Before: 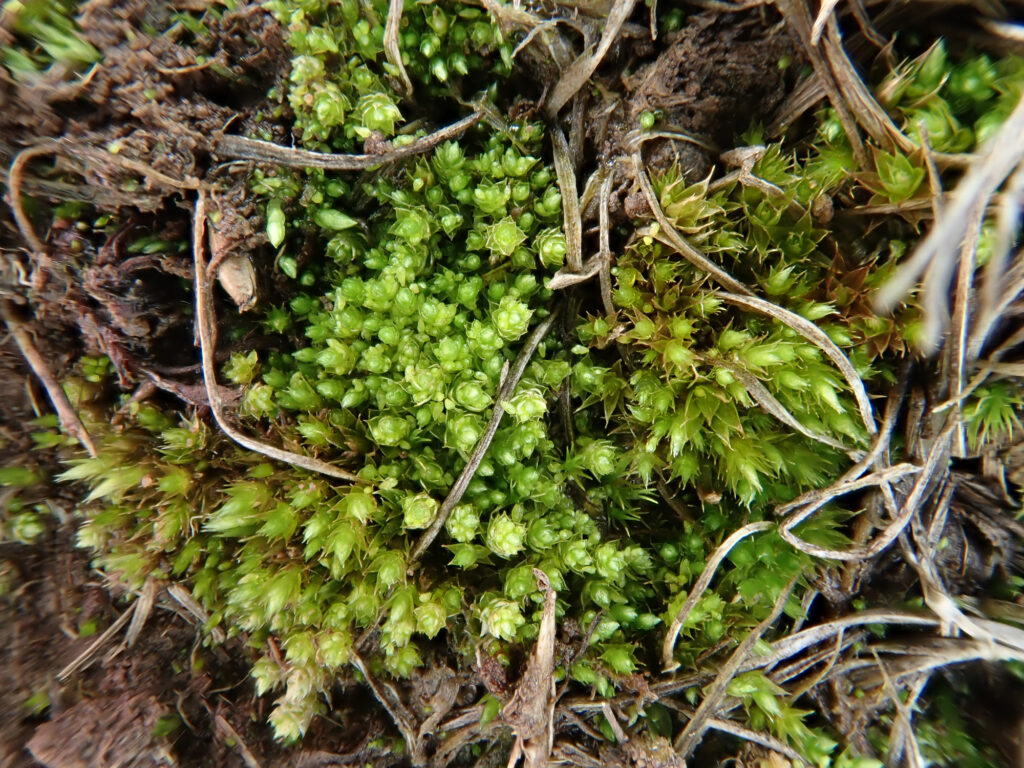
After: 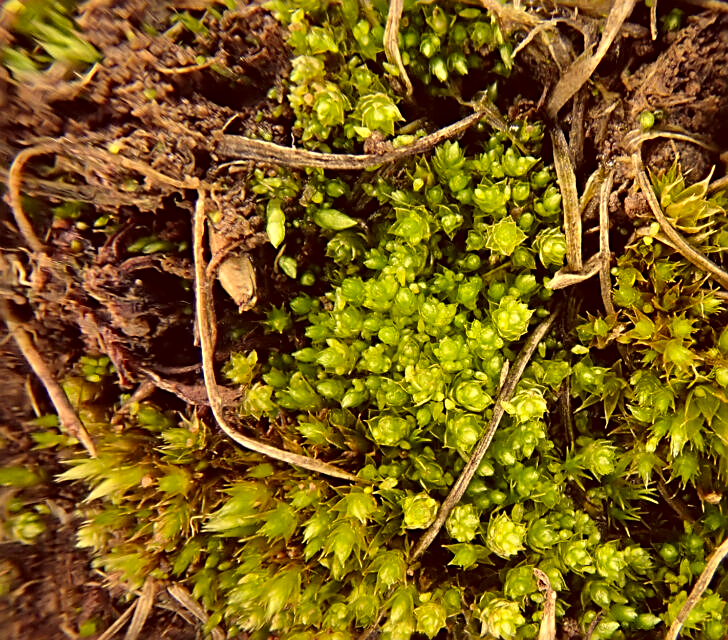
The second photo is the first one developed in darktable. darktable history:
color correction: highlights a* 10.12, highlights b* 39.04, shadows a* 14.62, shadows b* 3.37
crop: right 28.885%, bottom 16.626%
sharpen: radius 2.584, amount 0.688
shadows and highlights: soften with gaussian
white balance: red 1.004, blue 1.024
